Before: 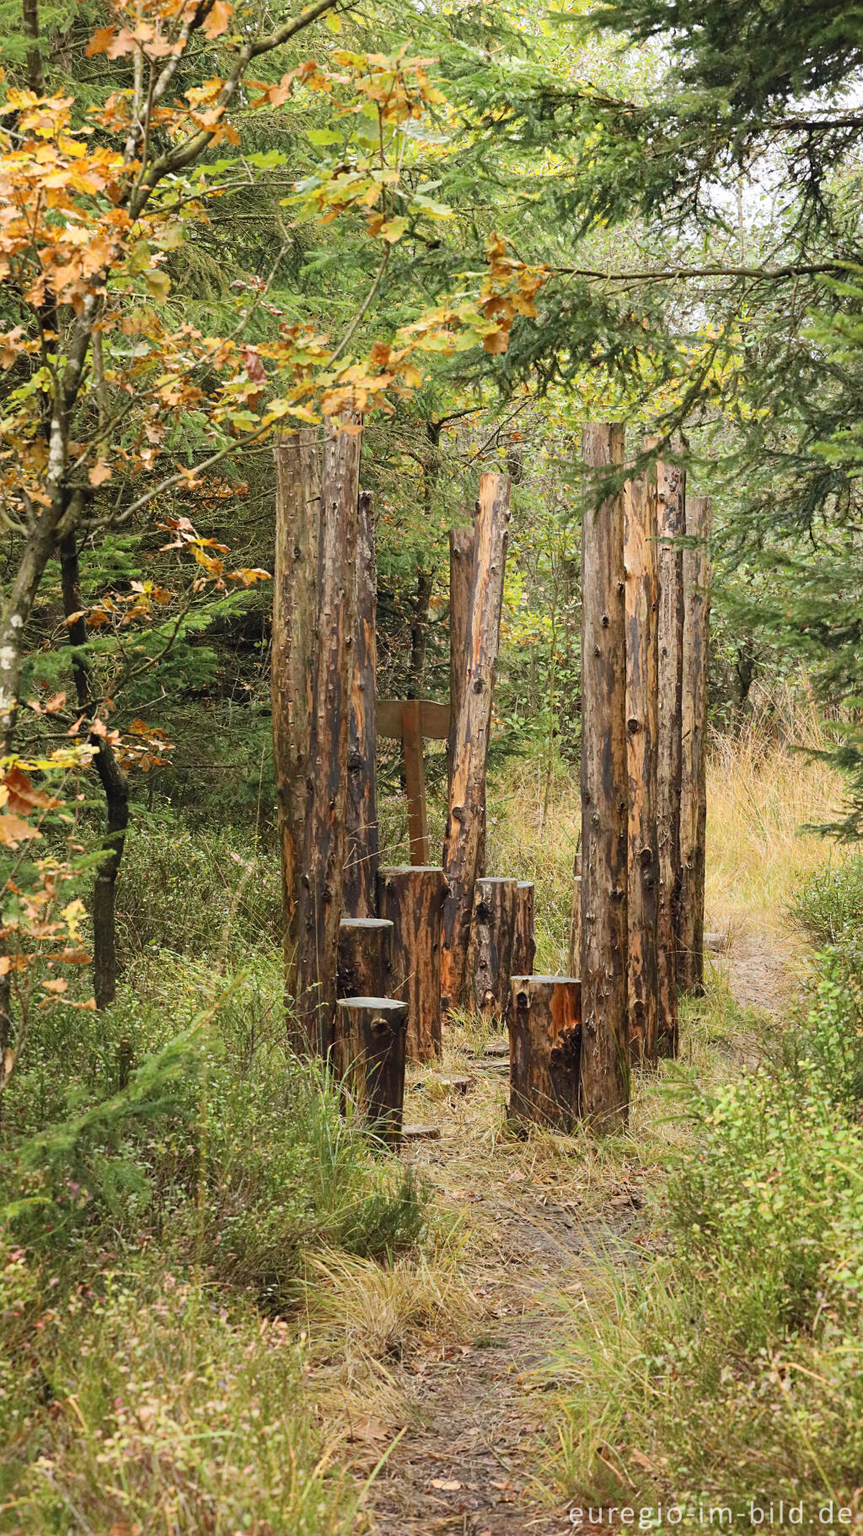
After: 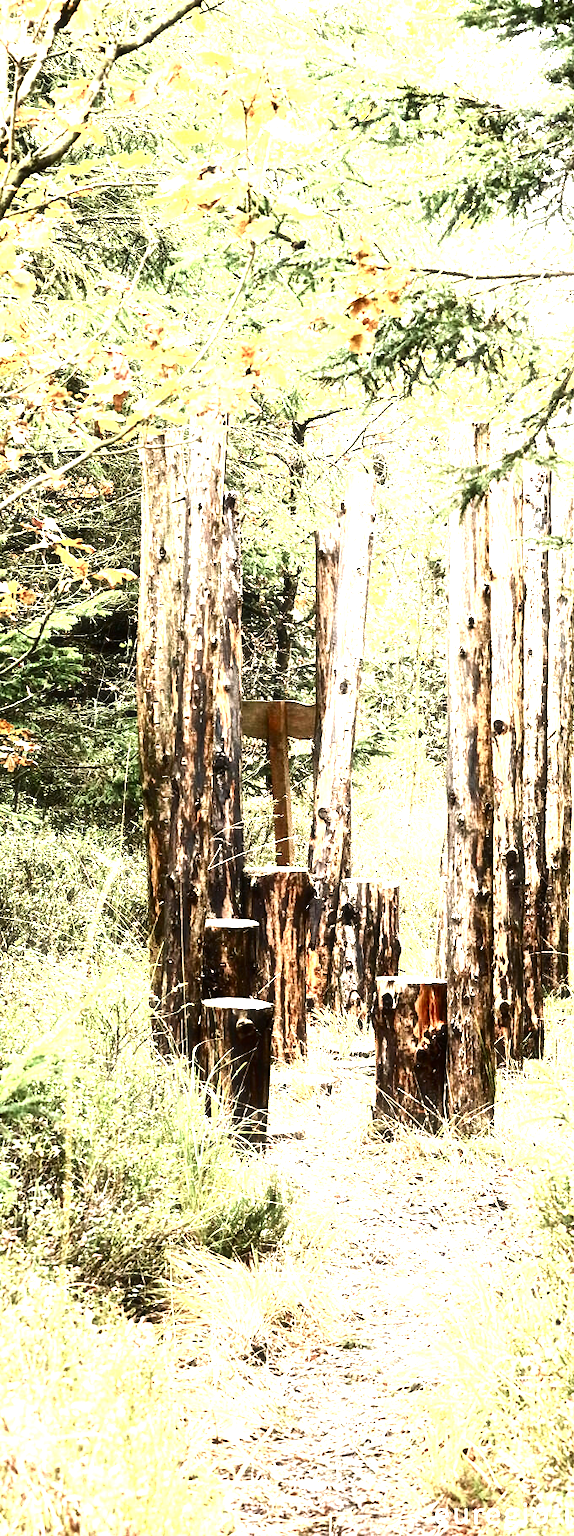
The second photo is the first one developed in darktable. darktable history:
crop and rotate: left 15.64%, right 17.792%
levels: black 0.091%, levels [0, 0.374, 0.749]
contrast brightness saturation: contrast 0.493, saturation -0.09
tone equalizer: -8 EV -0.761 EV, -7 EV -0.689 EV, -6 EV -0.593 EV, -5 EV -0.389 EV, -3 EV 0.386 EV, -2 EV 0.6 EV, -1 EV 0.682 EV, +0 EV 0.731 EV
haze removal: strength -0.108, compatibility mode true, adaptive false
